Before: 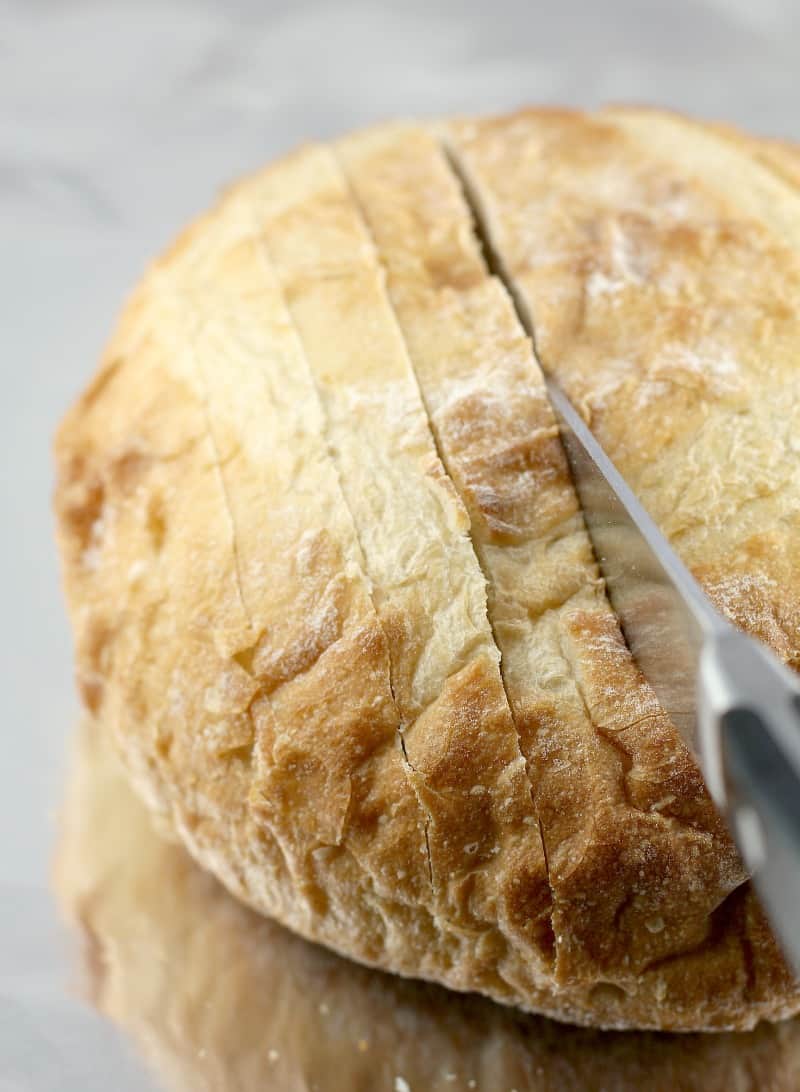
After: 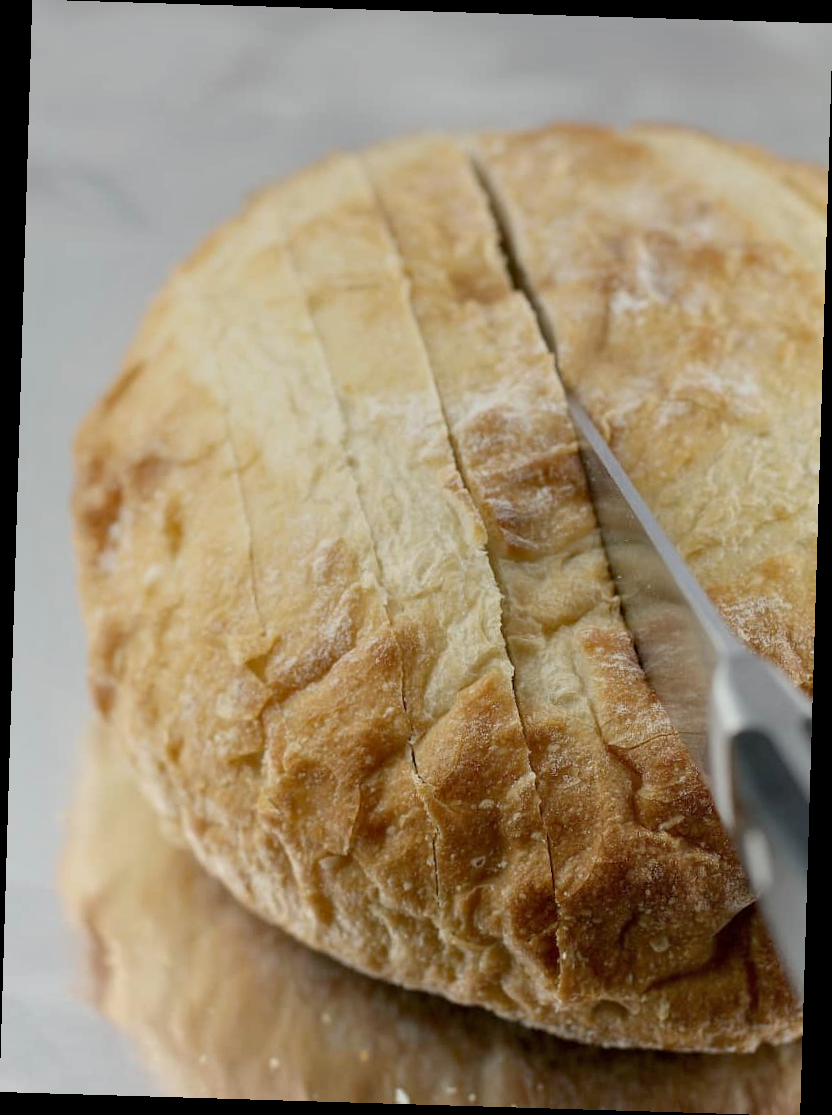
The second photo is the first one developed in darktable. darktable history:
graduated density: rotation 5.63°, offset 76.9
rotate and perspective: rotation 1.72°, automatic cropping off
shadows and highlights: shadows 20.91, highlights -35.45, soften with gaussian
